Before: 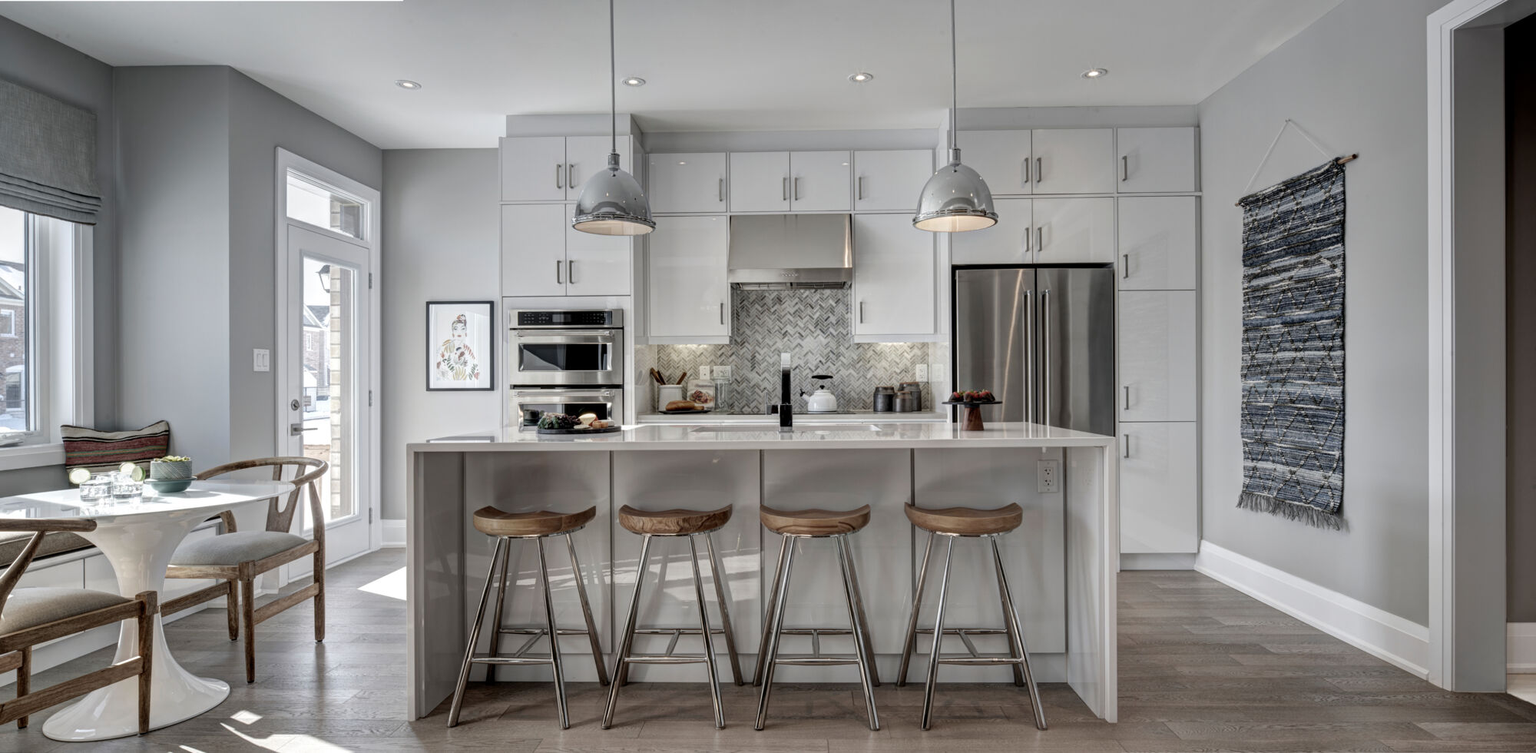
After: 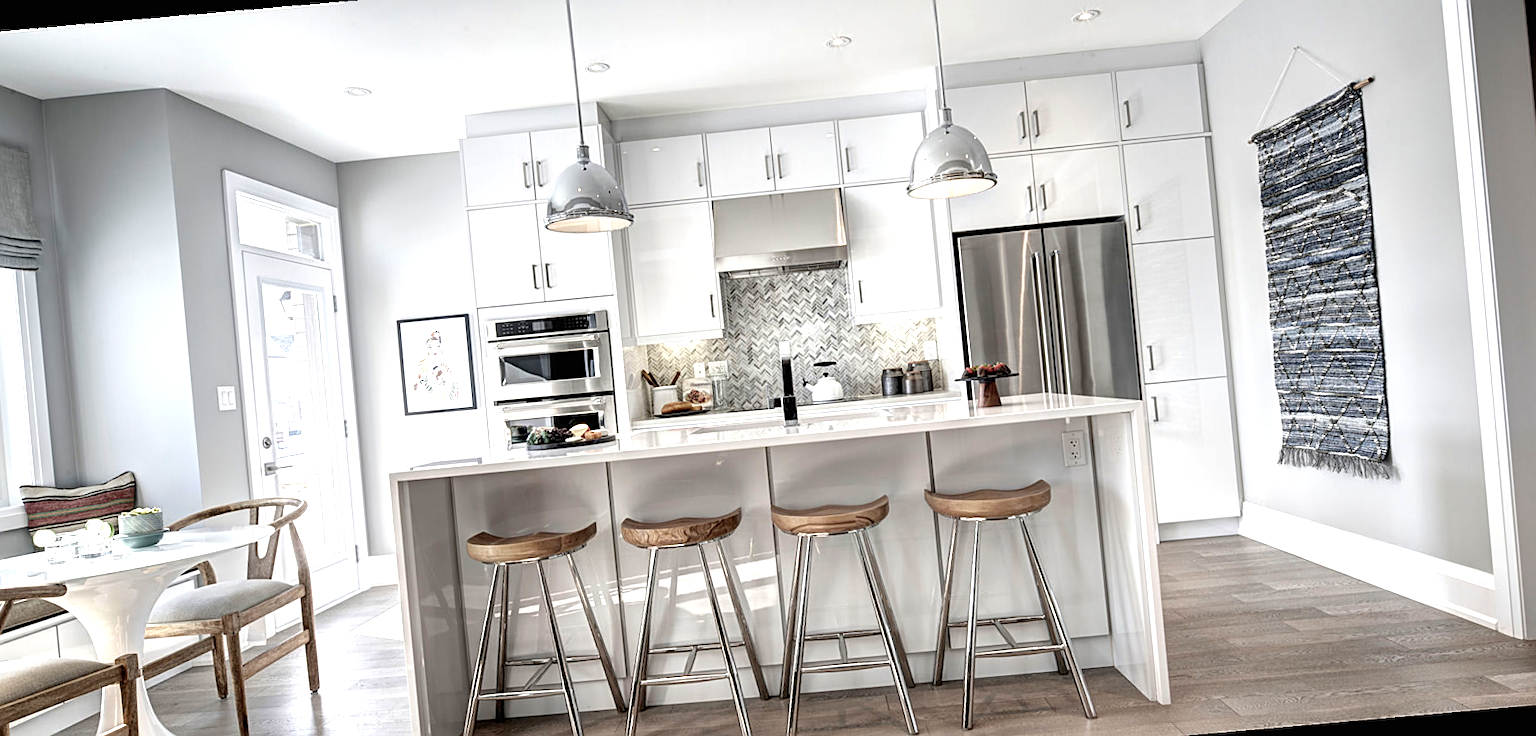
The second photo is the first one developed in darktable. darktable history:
exposure: black level correction 0, exposure 1.1 EV, compensate exposure bias true, compensate highlight preservation false
sharpen: on, module defaults
rotate and perspective: rotation -5°, crop left 0.05, crop right 0.952, crop top 0.11, crop bottom 0.89
